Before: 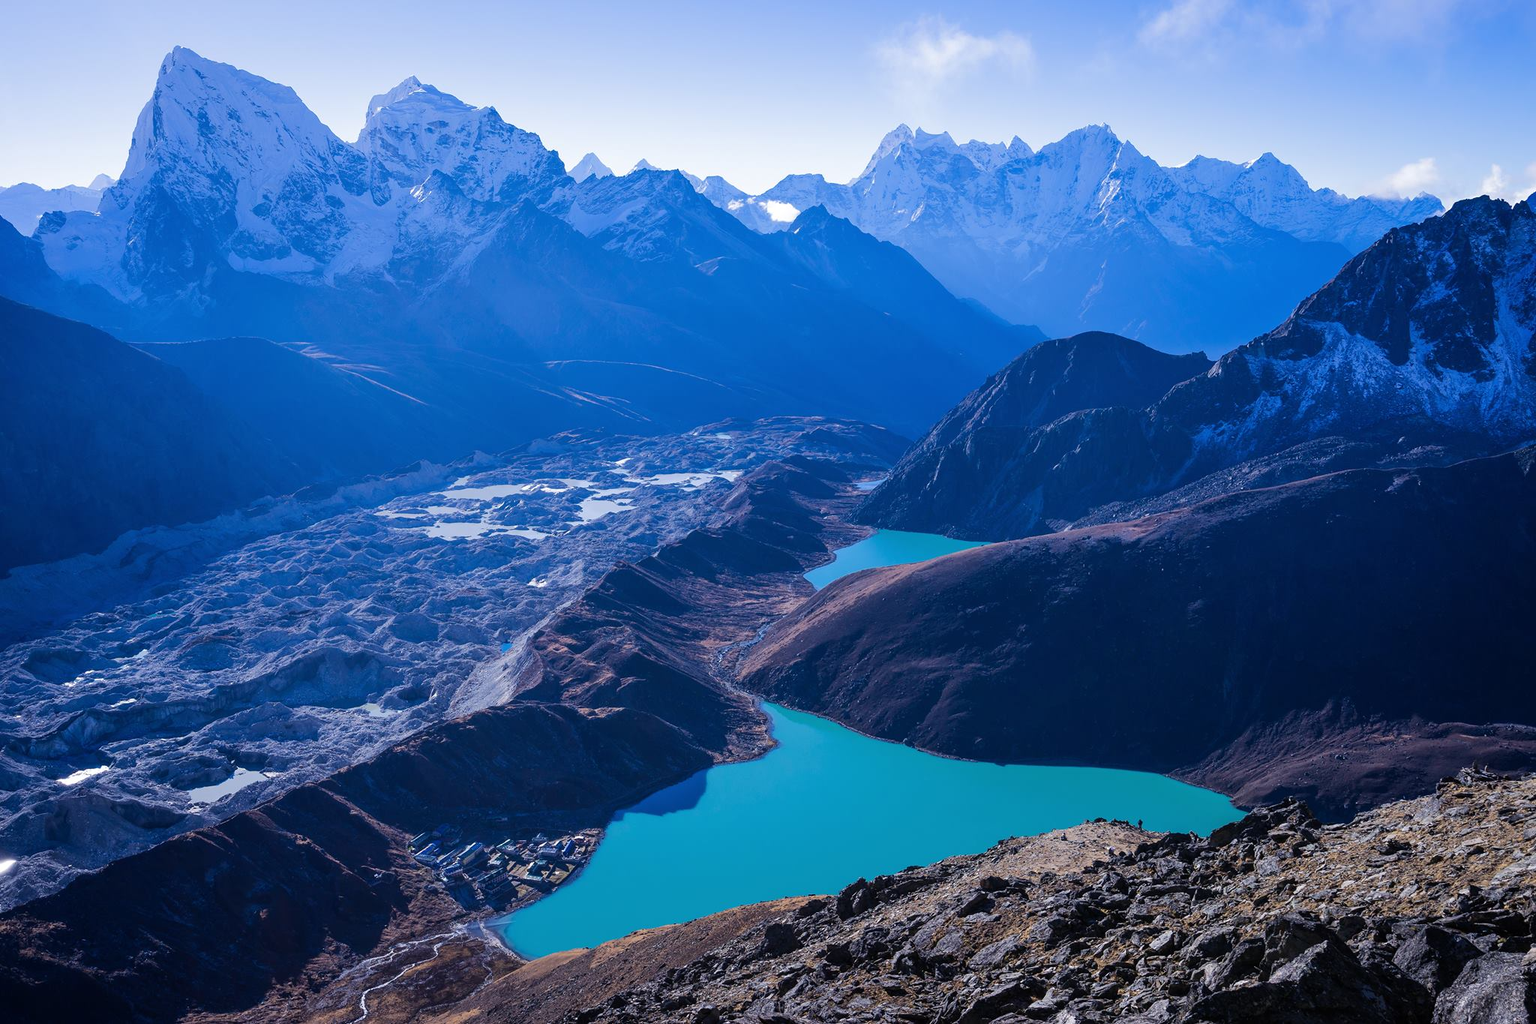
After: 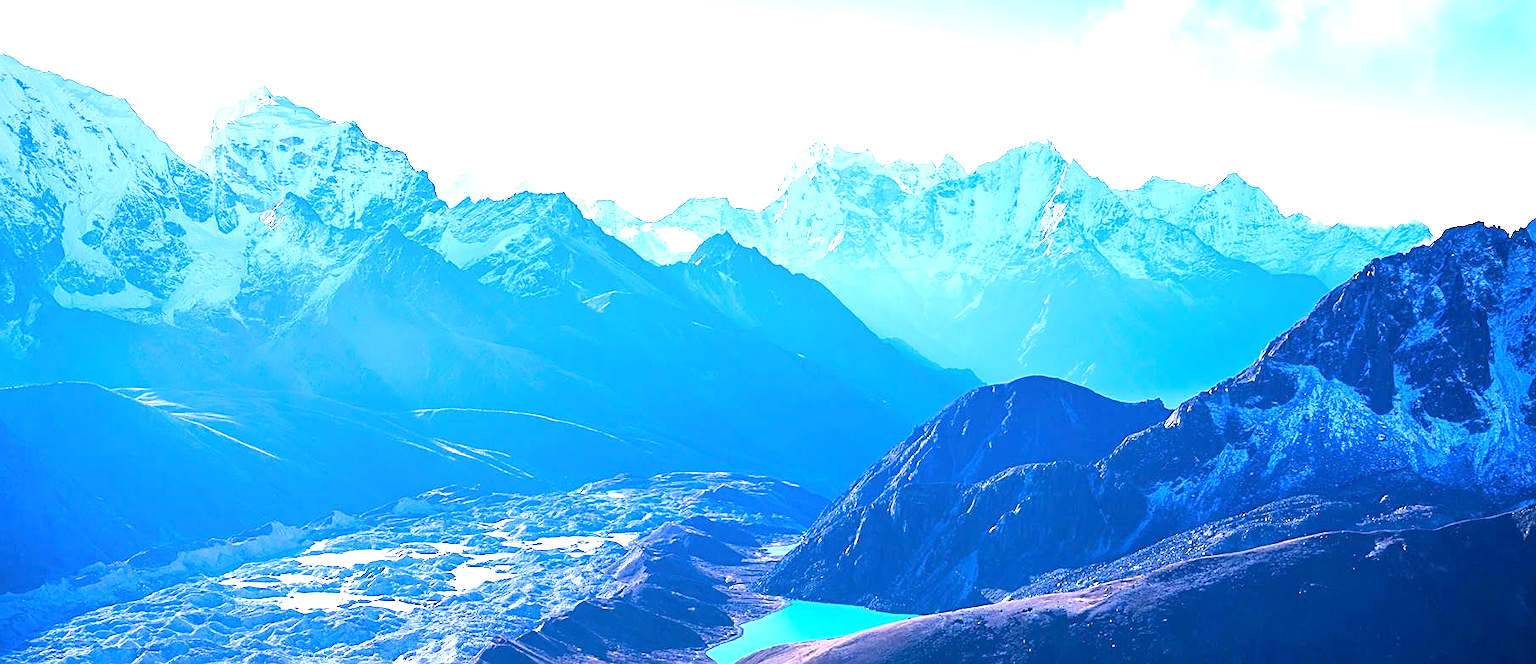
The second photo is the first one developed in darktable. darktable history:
sharpen: on, module defaults
crop and rotate: left 11.812%, bottom 42.776%
local contrast: mode bilateral grid, contrast 100, coarseness 100, detail 91%, midtone range 0.2
exposure: black level correction 0.001, exposure 1.822 EV, compensate exposure bias true, compensate highlight preservation false
